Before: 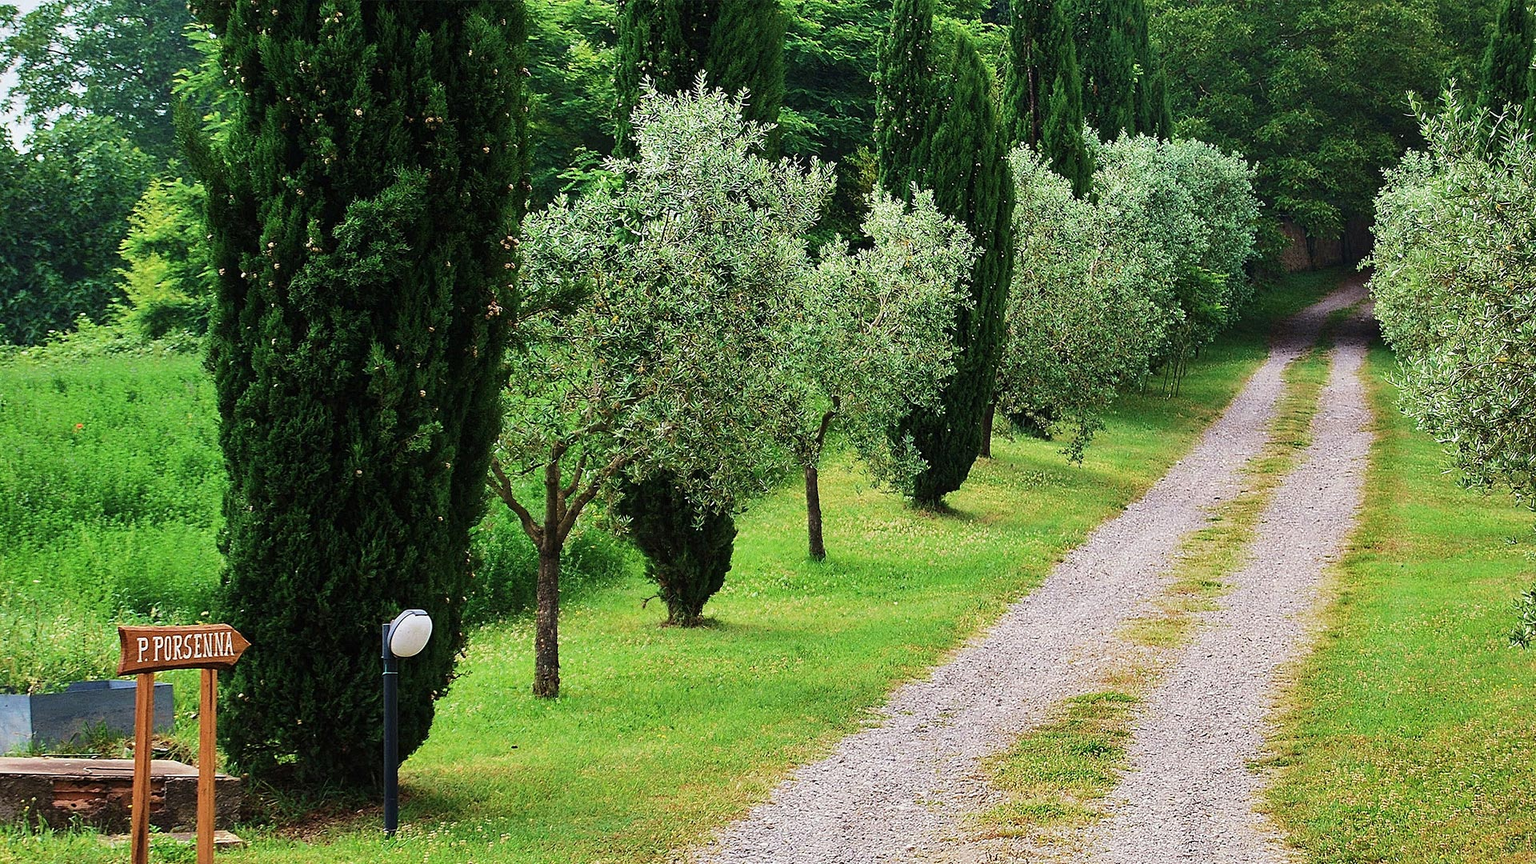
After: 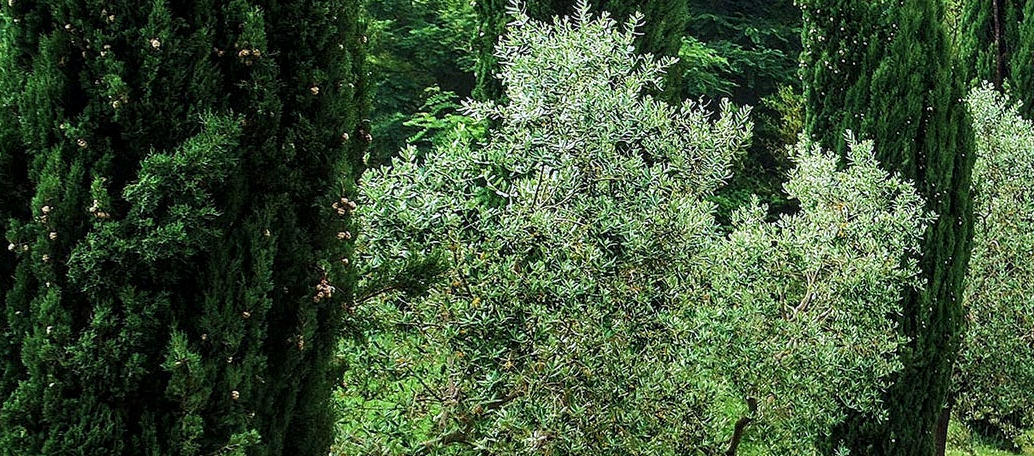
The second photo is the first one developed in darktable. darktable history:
white balance: red 0.98, blue 1.034
local contrast: detail 130%
crop: left 15.306%, top 9.065%, right 30.789%, bottom 48.638%
